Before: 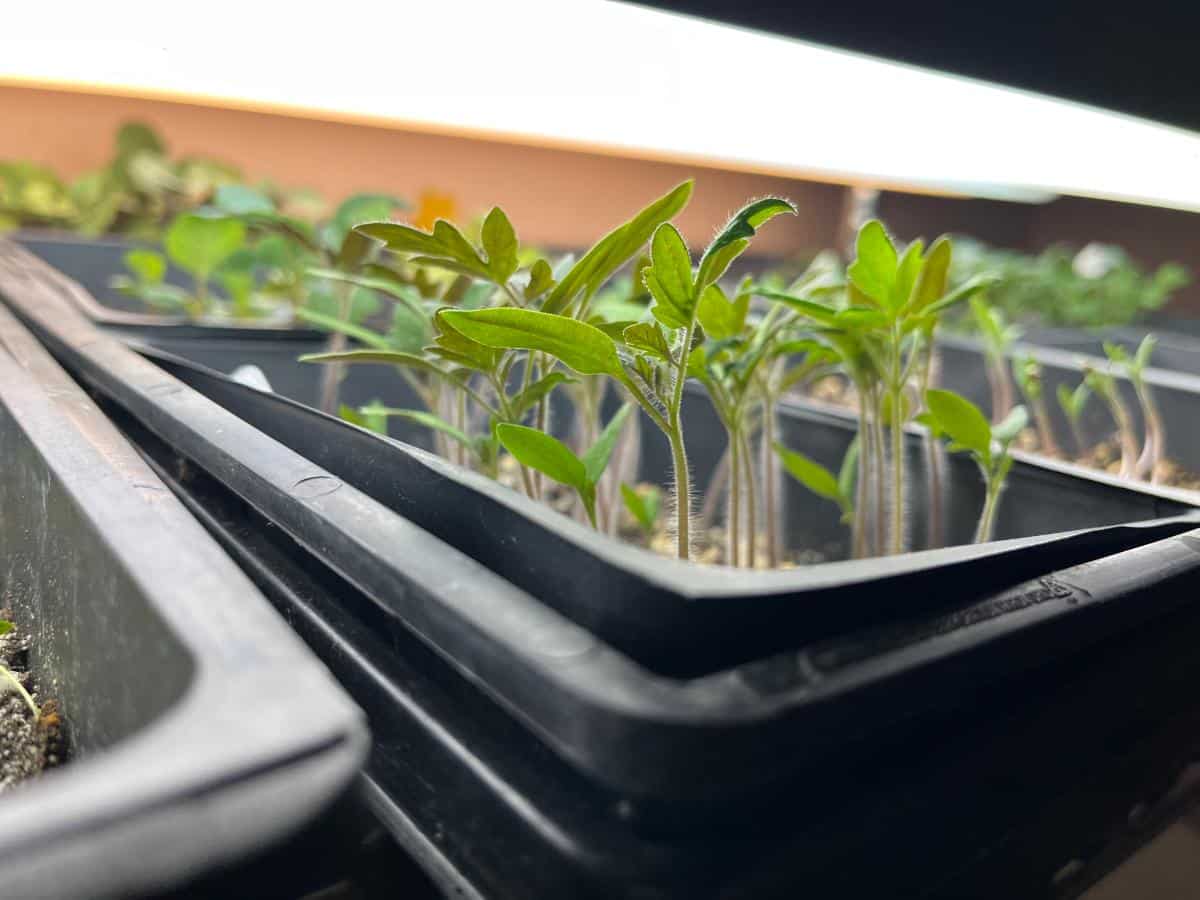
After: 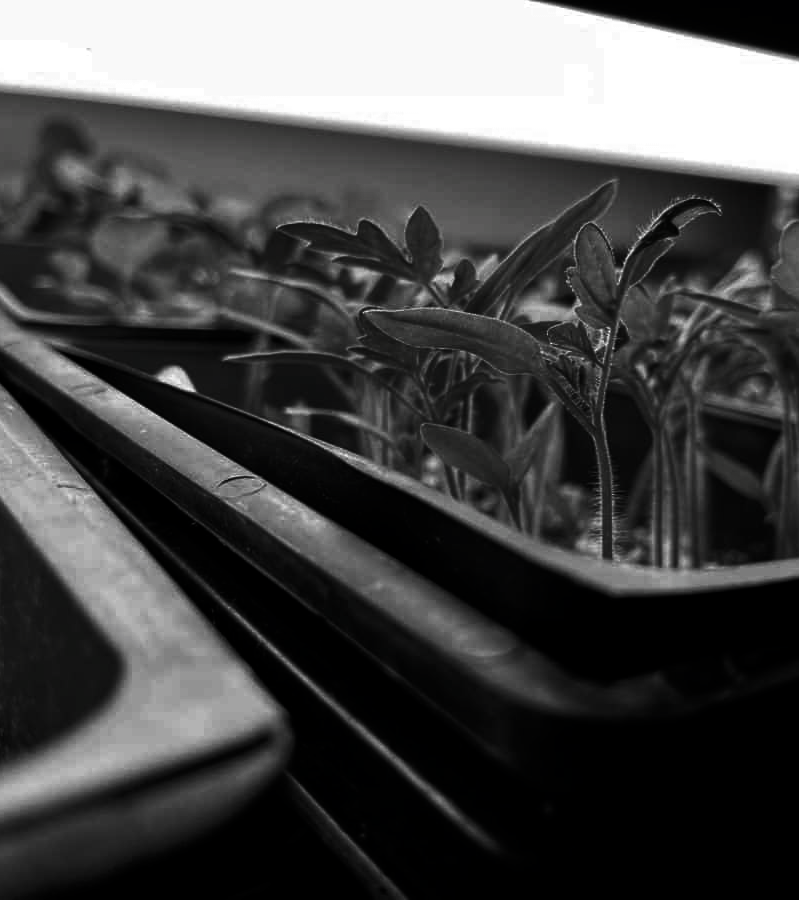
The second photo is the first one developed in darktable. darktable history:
contrast brightness saturation: contrast 0.02, brightness -0.995, saturation -0.99
crop and rotate: left 6.345%, right 27.033%
